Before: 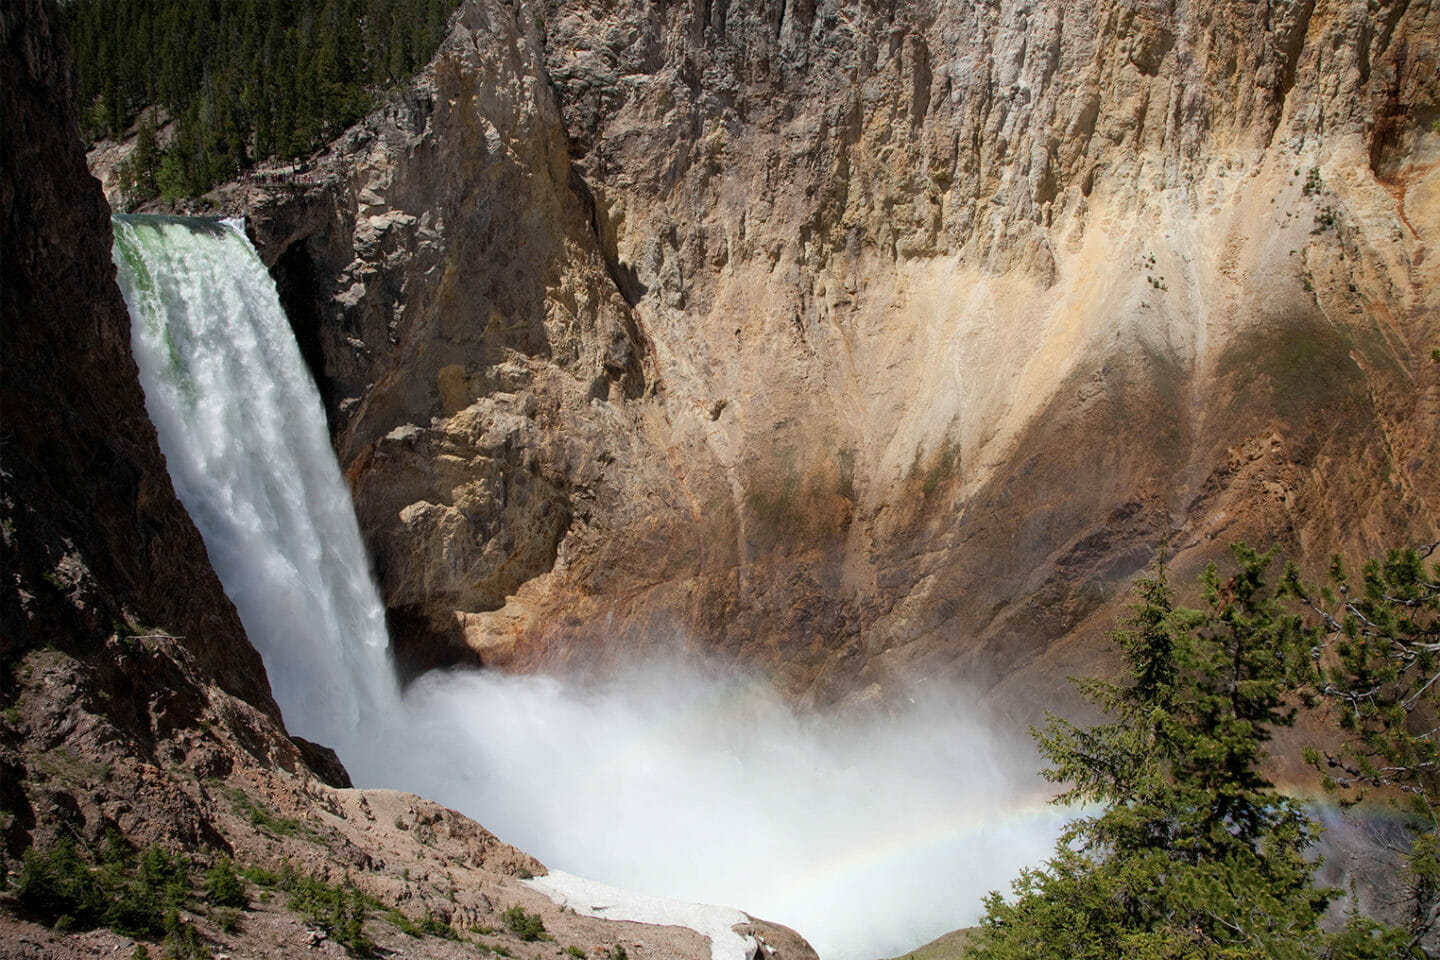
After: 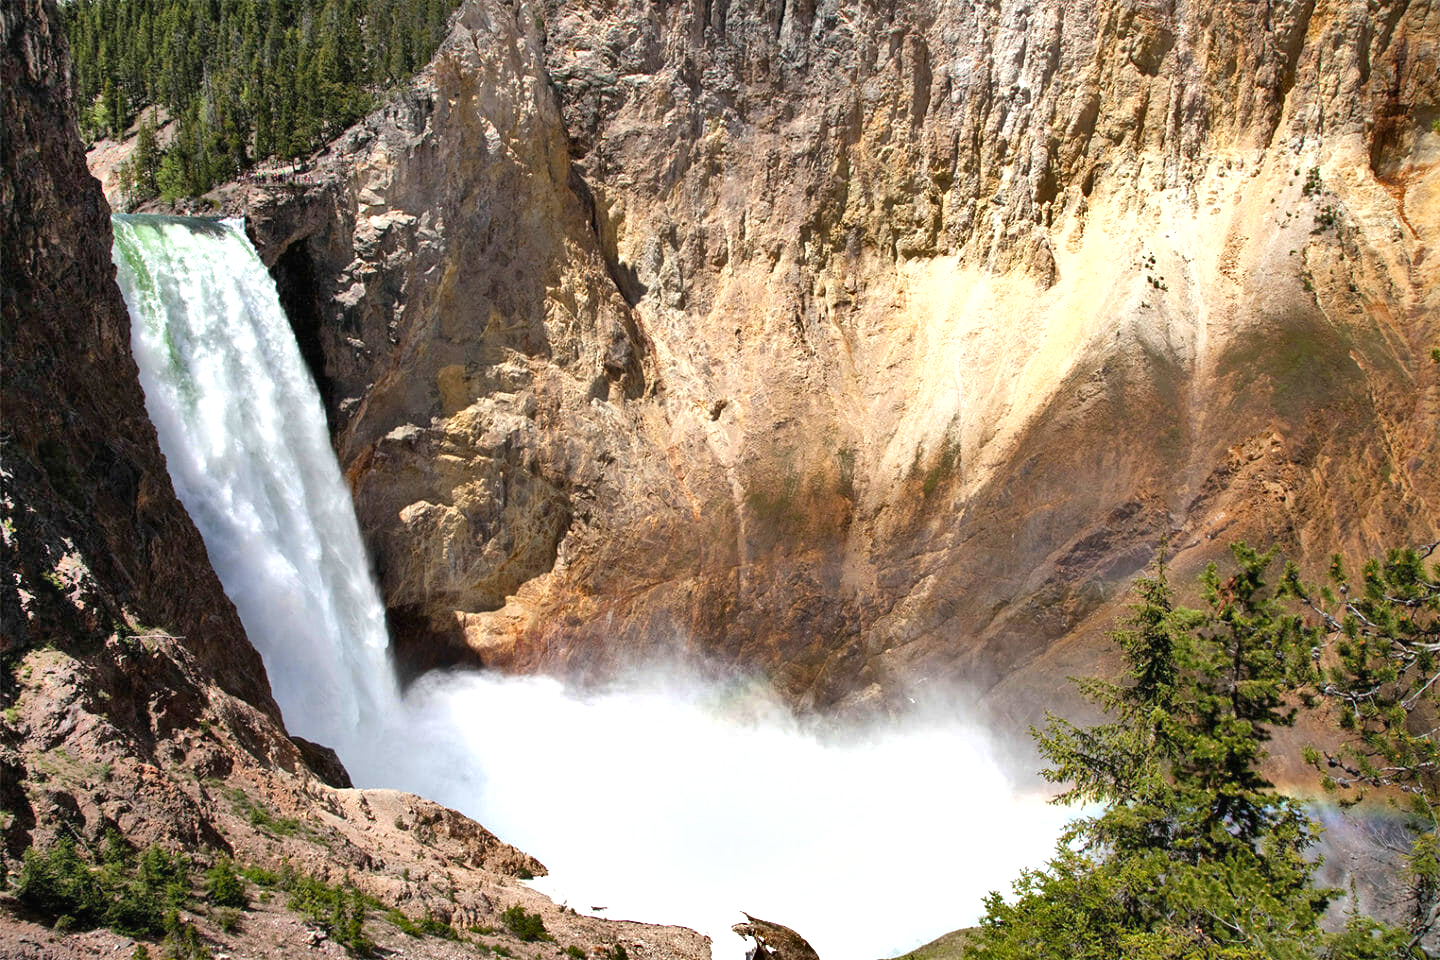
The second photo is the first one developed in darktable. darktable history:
color balance rgb: perceptual saturation grading › global saturation 10%, global vibrance 10%
rotate and perspective: automatic cropping original format, crop left 0, crop top 0
exposure: black level correction -0.001, exposure 0.9 EV, compensate exposure bias true, compensate highlight preservation false
shadows and highlights: shadows 75, highlights -60.85, soften with gaussian
